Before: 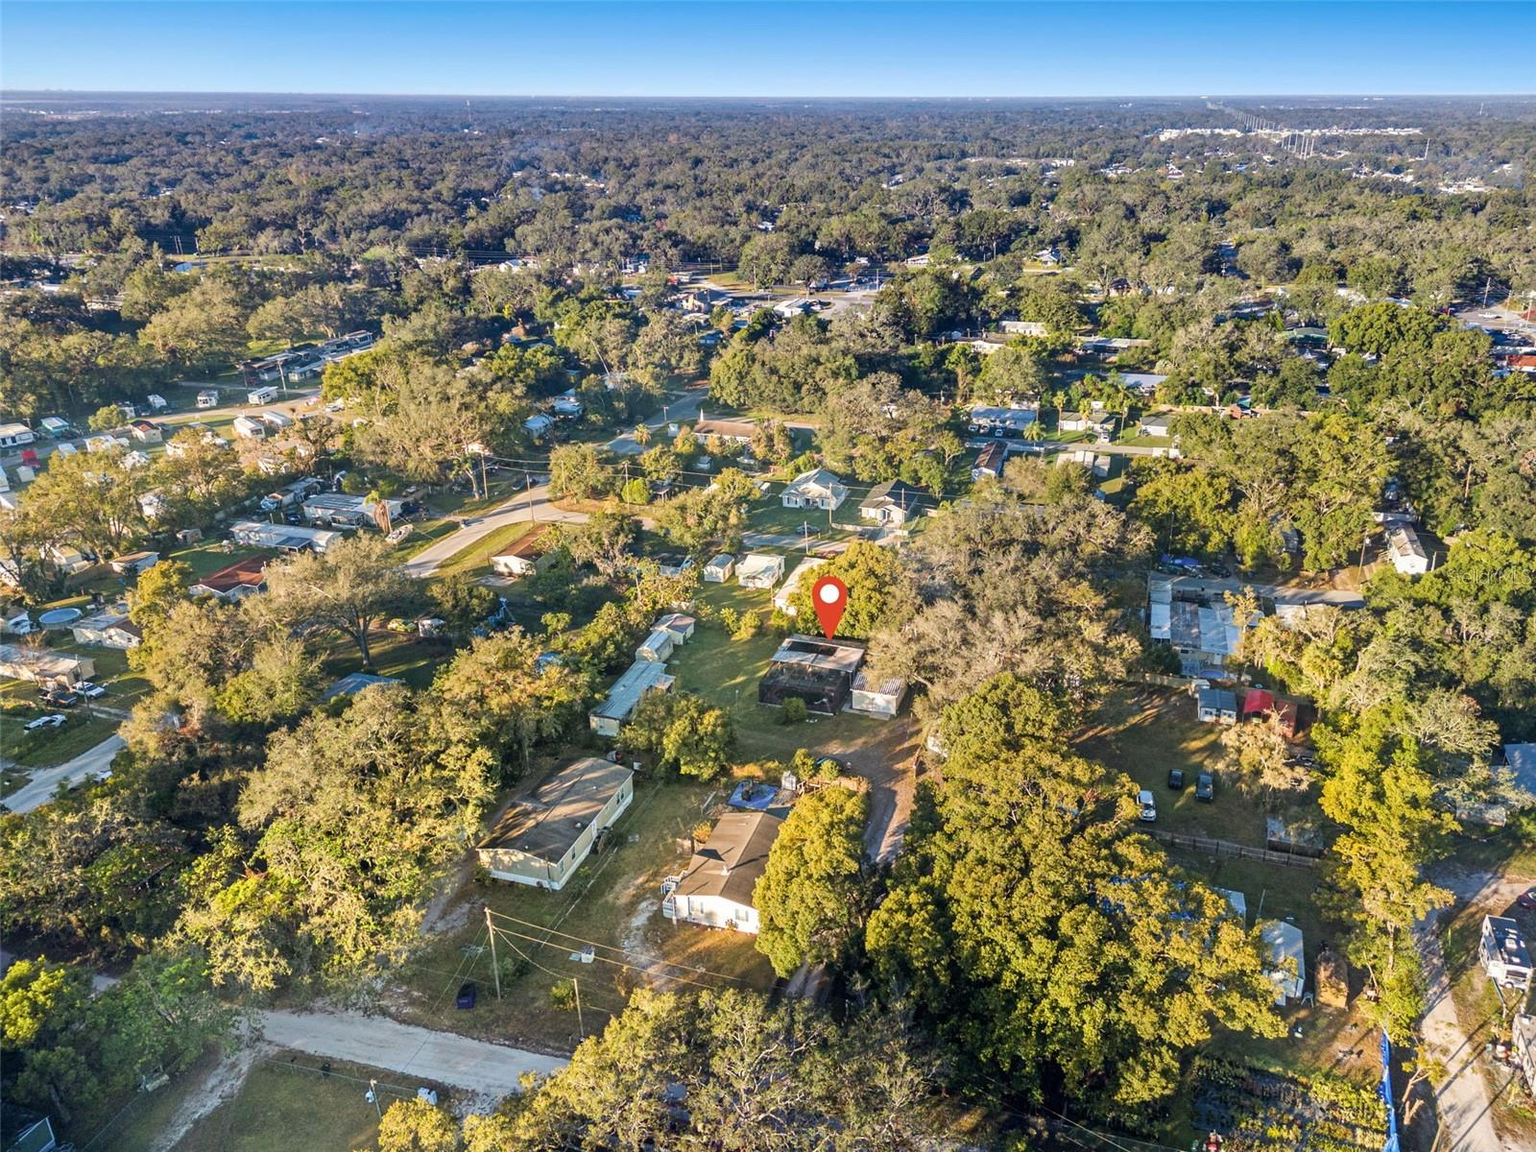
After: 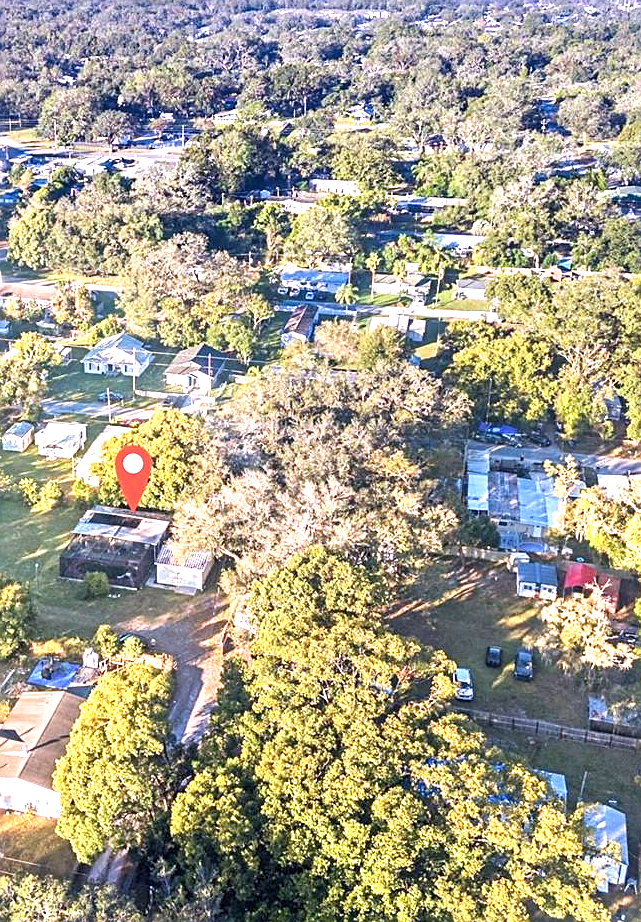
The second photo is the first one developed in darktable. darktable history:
tone equalizer: -7 EV 0.208 EV, -6 EV 0.143 EV, -5 EV 0.105 EV, -4 EV 0.023 EV, -2 EV -0.035 EV, -1 EV -0.049 EV, +0 EV -0.08 EV, edges refinement/feathering 500, mask exposure compensation -1.57 EV, preserve details no
crop: left 45.699%, top 12.958%, right 14.183%, bottom 10.127%
sharpen: on, module defaults
exposure: black level correction 0, exposure 1.105 EV, compensate highlight preservation false
color calibration: illuminant custom, x 0.367, y 0.392, temperature 4436.87 K
